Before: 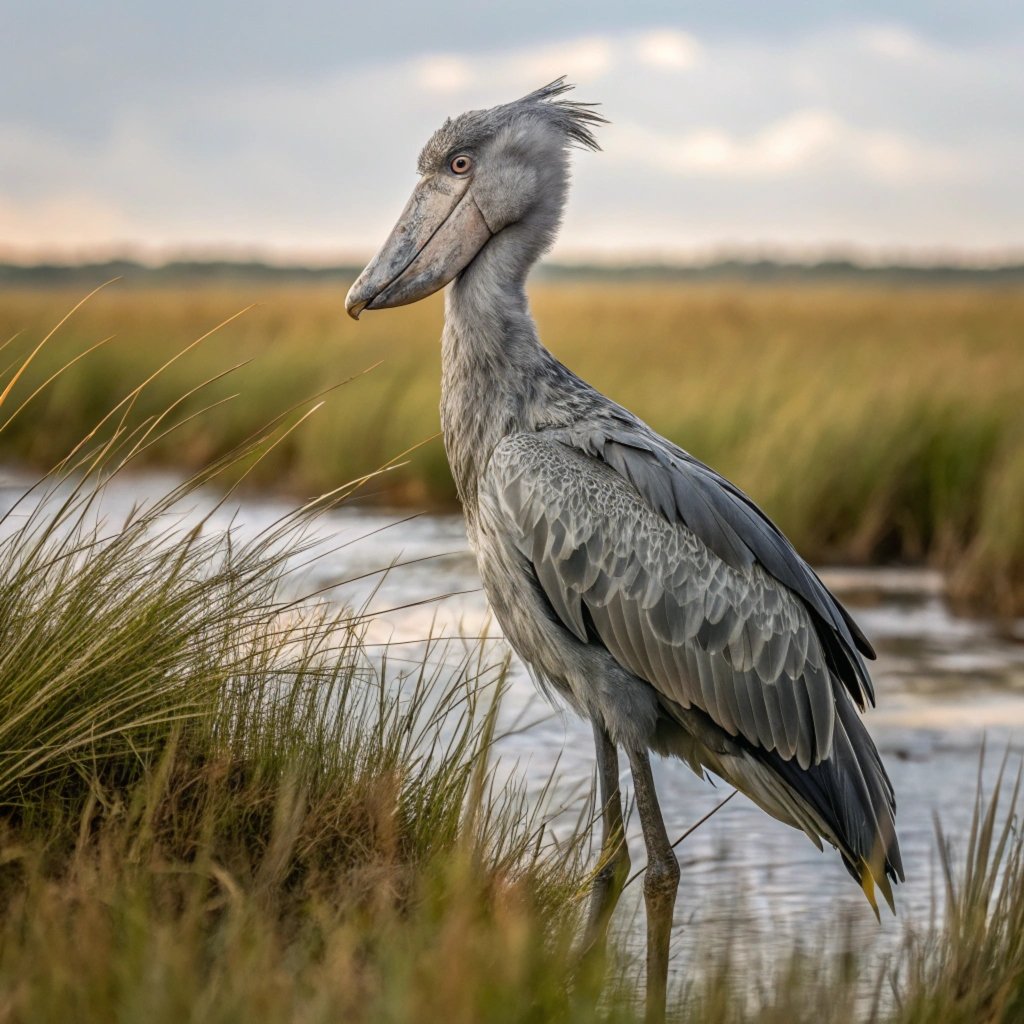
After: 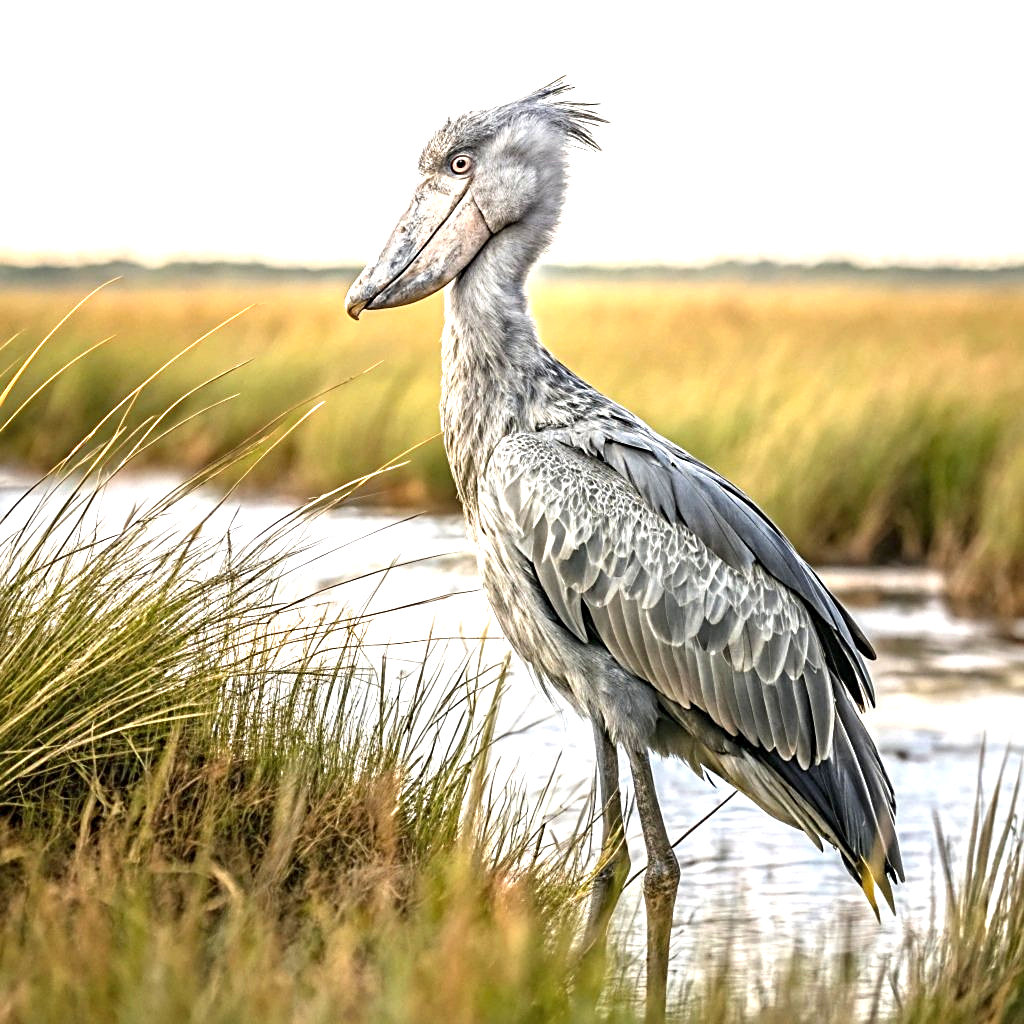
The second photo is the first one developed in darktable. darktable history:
exposure: black level correction 0, exposure 1.392 EV, compensate exposure bias true, compensate highlight preservation false
sharpen: on, module defaults
contrast equalizer: octaves 7, y [[0.5, 0.5, 0.501, 0.63, 0.504, 0.5], [0.5 ×6], [0.5 ×6], [0 ×6], [0 ×6]]
